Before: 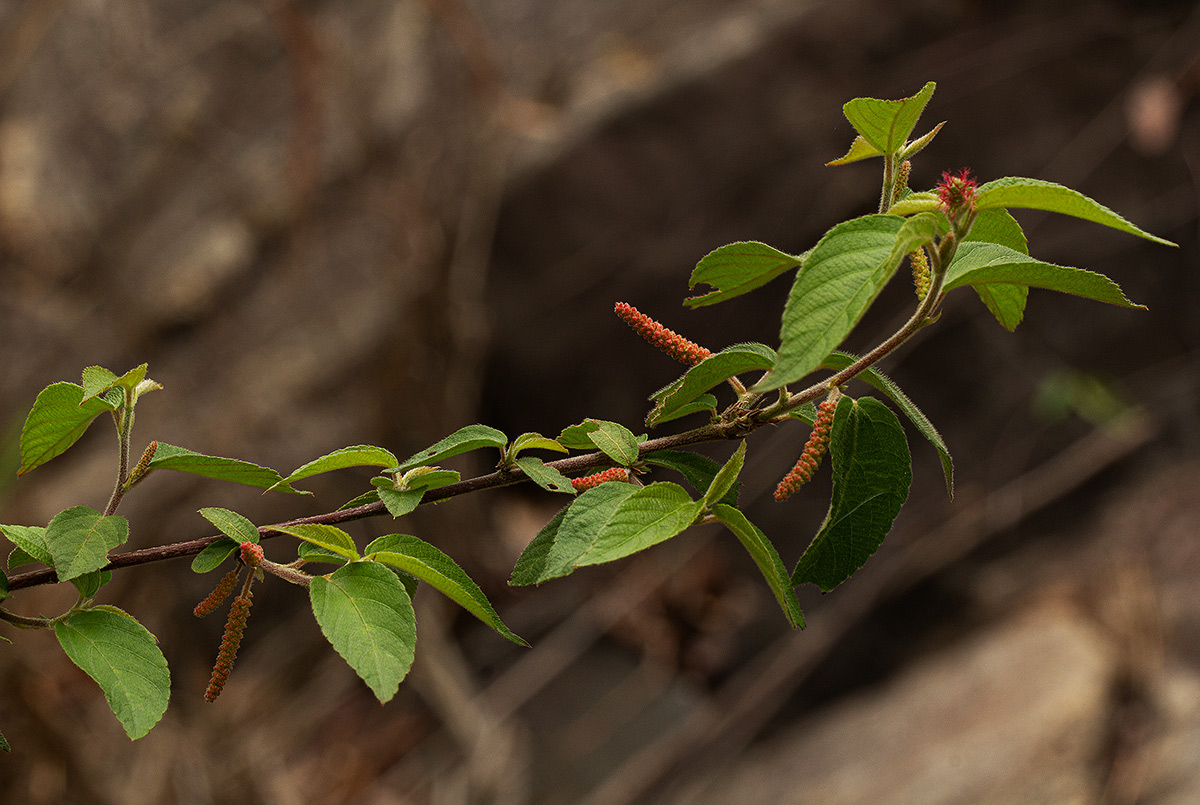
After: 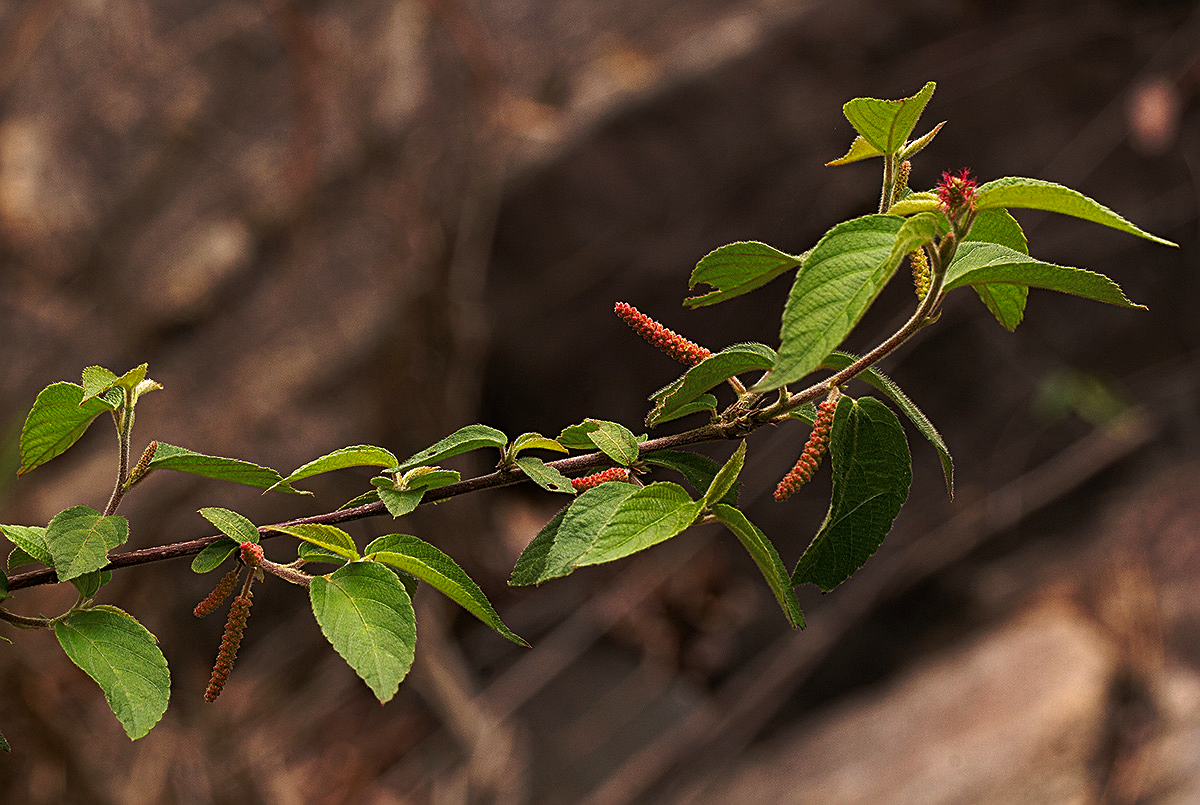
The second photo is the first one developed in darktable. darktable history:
sharpen: on, module defaults
white balance: red 1.05, blue 1.072
exposure: exposure 0.4 EV, compensate highlight preservation false
tone curve: curves: ch0 [(0, 0) (0.003, 0.002) (0.011, 0.009) (0.025, 0.02) (0.044, 0.035) (0.069, 0.055) (0.1, 0.08) (0.136, 0.109) (0.177, 0.142) (0.224, 0.179) (0.277, 0.222) (0.335, 0.268) (0.399, 0.329) (0.468, 0.409) (0.543, 0.495) (0.623, 0.579) (0.709, 0.669) (0.801, 0.767) (0.898, 0.885) (1, 1)], preserve colors none
